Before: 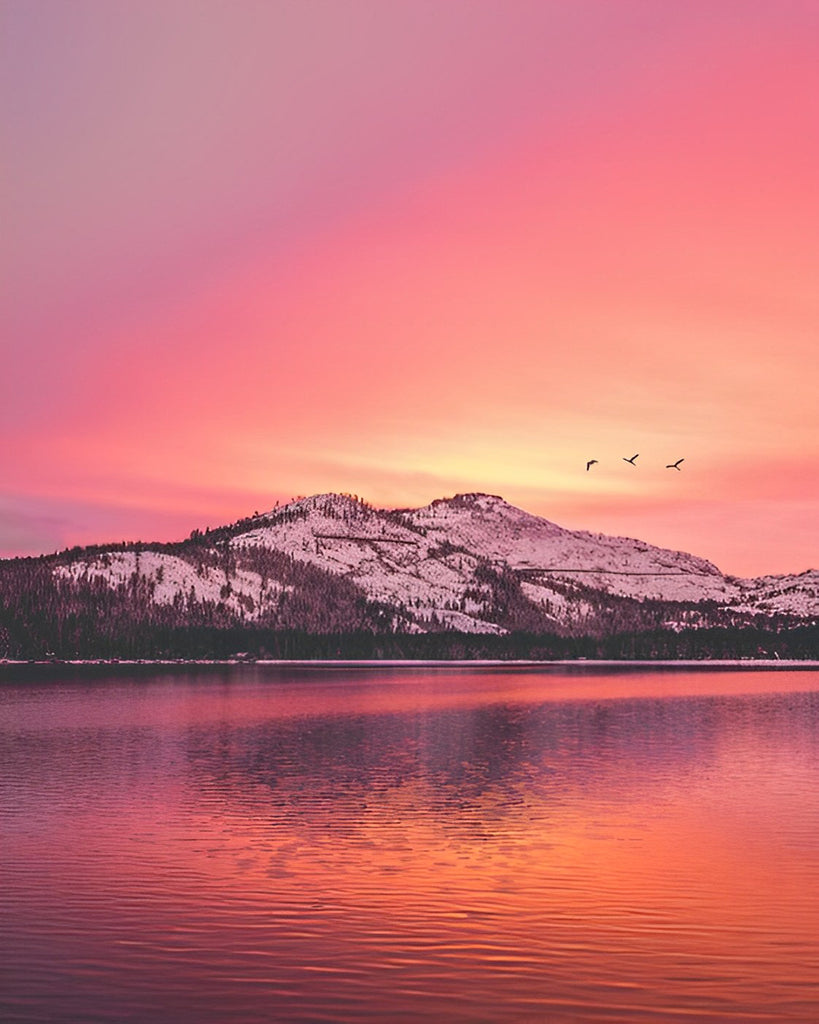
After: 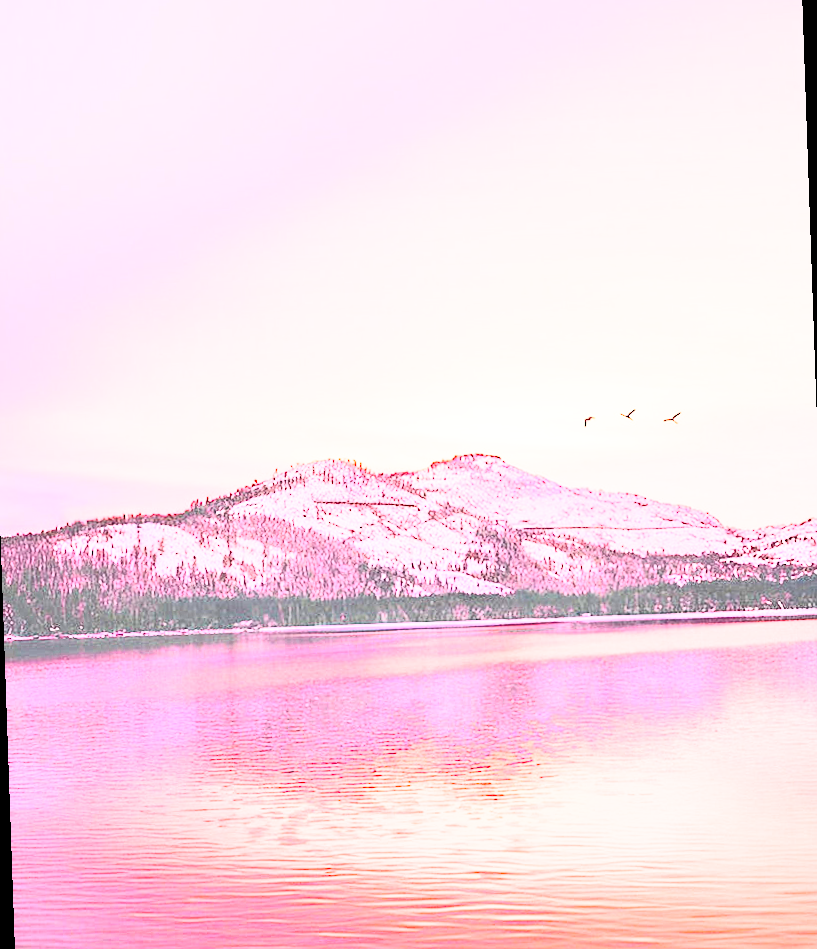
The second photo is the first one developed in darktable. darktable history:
contrast brightness saturation: contrast 0.62, brightness 0.34, saturation 0.14
filmic rgb: black relative exposure -7.6 EV, white relative exposure 4.64 EV, threshold 3 EV, target black luminance 0%, hardness 3.55, latitude 50.51%, contrast 1.033, highlights saturation mix 10%, shadows ↔ highlights balance -0.198%, color science v4 (2020), enable highlight reconstruction true
contrast equalizer: y [[0.5, 0.488, 0.462, 0.461, 0.491, 0.5], [0.5 ×6], [0.5 ×6], [0 ×6], [0 ×6]]
exposure: black level correction 0, exposure 2.327 EV, compensate exposure bias true, compensate highlight preservation false
rotate and perspective: rotation -2°, crop left 0.022, crop right 0.978, crop top 0.049, crop bottom 0.951
